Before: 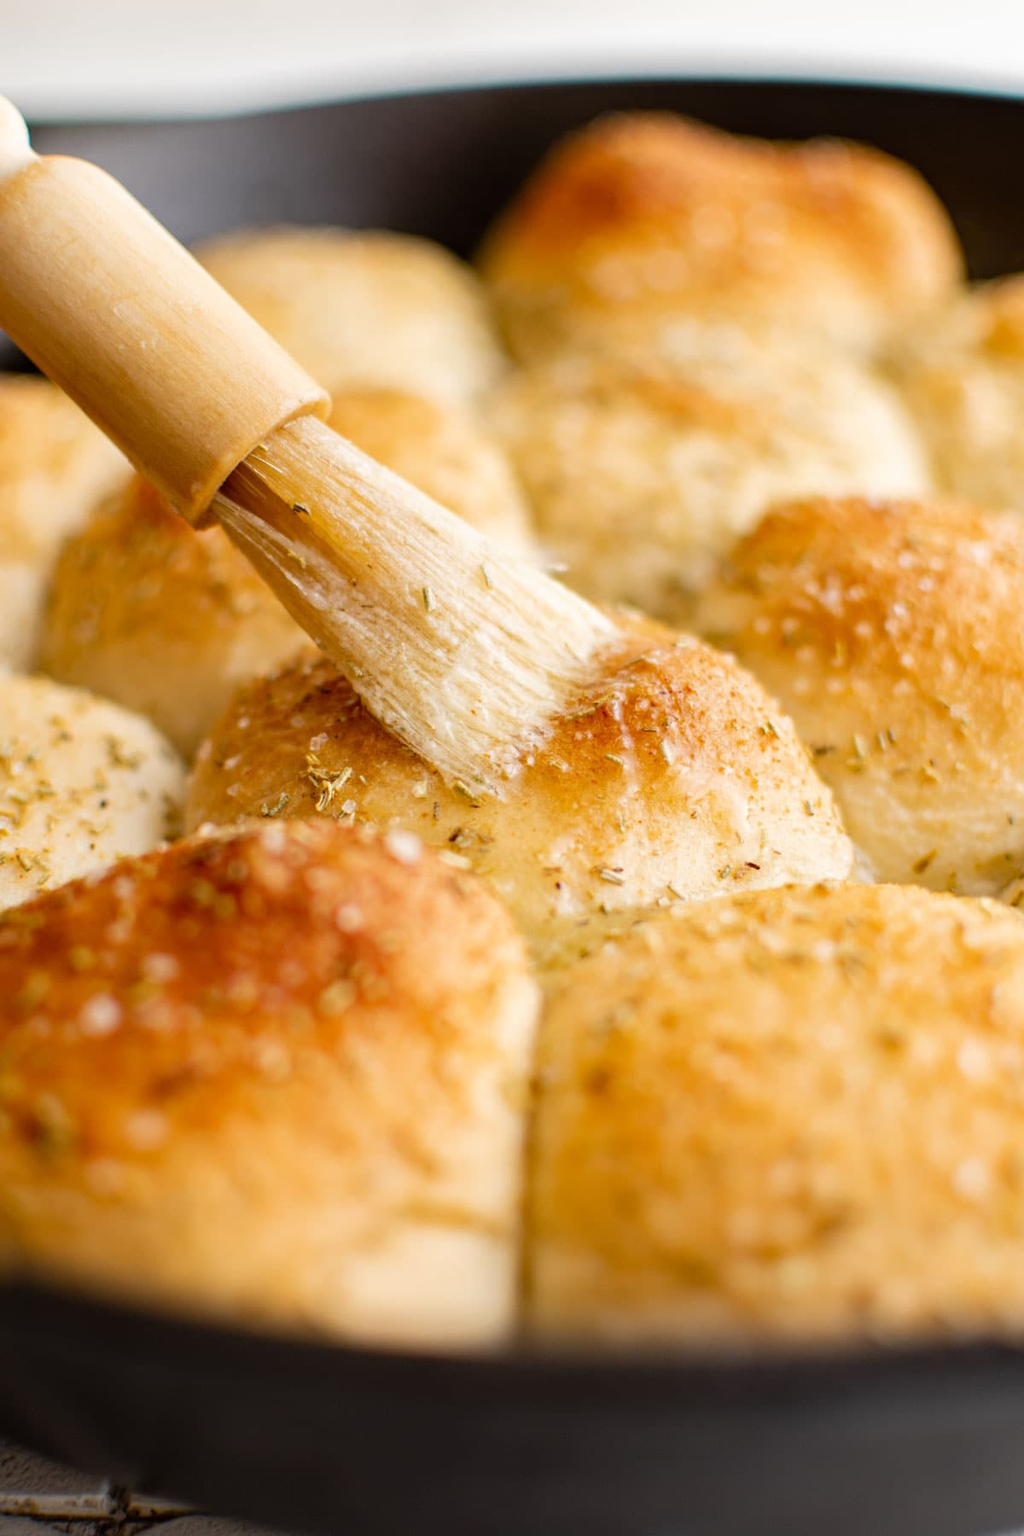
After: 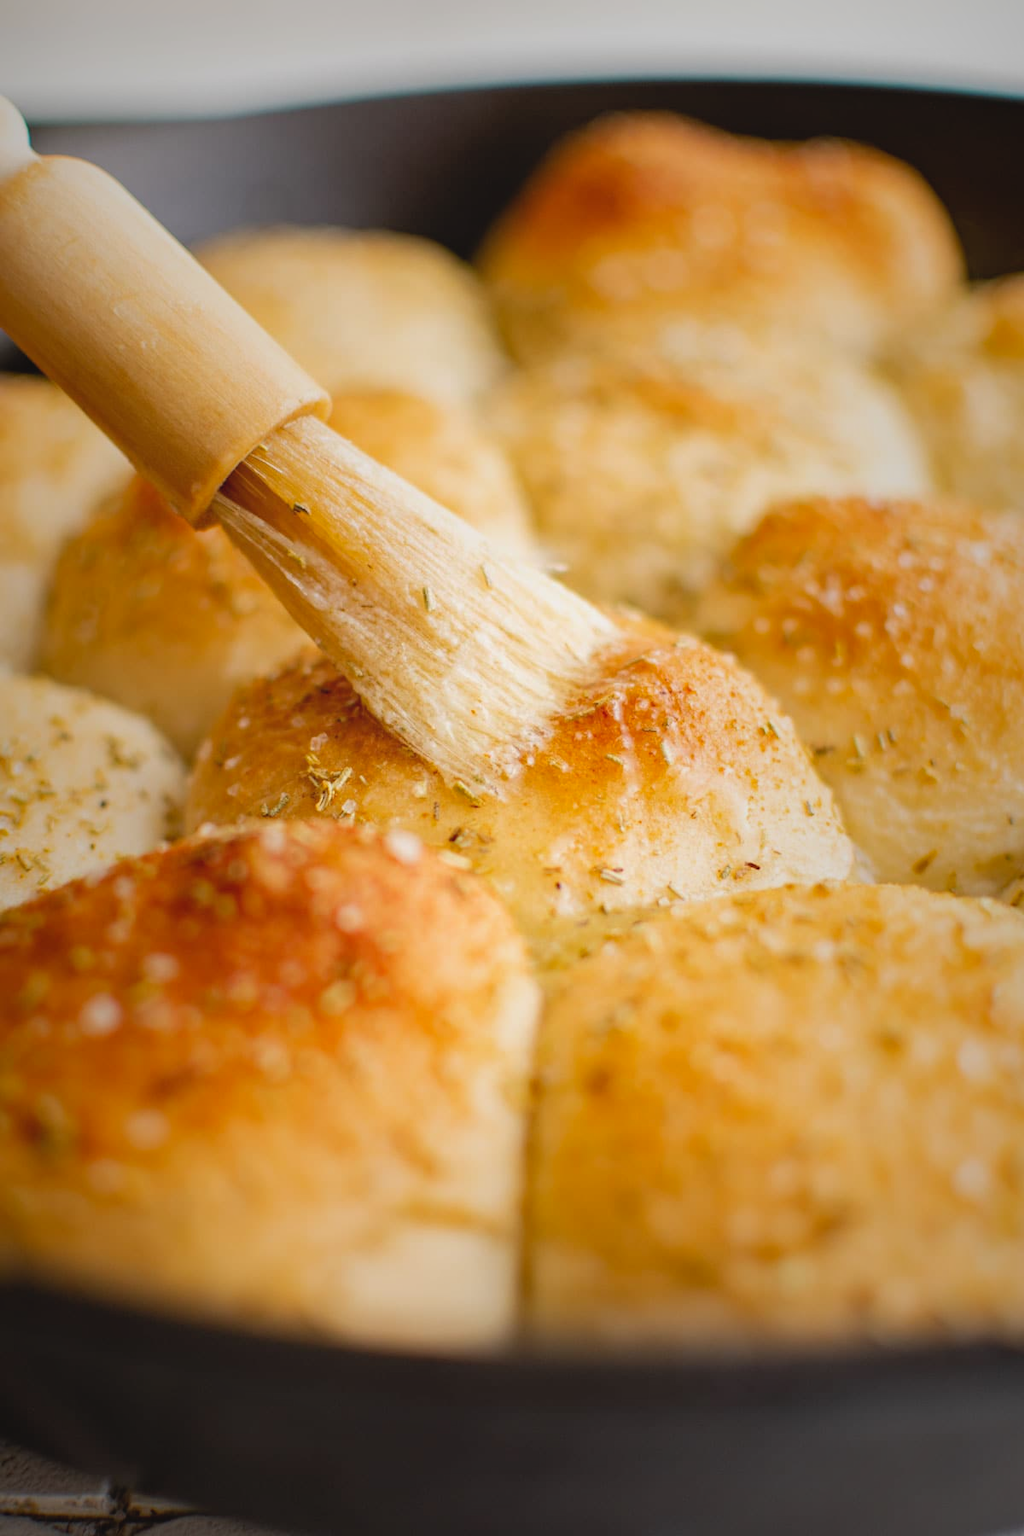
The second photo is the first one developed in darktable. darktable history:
vignetting: fall-off start 18.44%, fall-off radius 136.76%, brightness -0.592, saturation 0, width/height ratio 0.623, shape 0.582, unbound false
color zones: curves: ch0 [(0, 0.5) (0.143, 0.5) (0.286, 0.5) (0.429, 0.5) (0.571, 0.5) (0.714, 0.476) (0.857, 0.5) (1, 0.5)]; ch2 [(0, 0.5) (0.143, 0.5) (0.286, 0.5) (0.429, 0.5) (0.571, 0.5) (0.714, 0.487) (0.857, 0.5) (1, 0.5)]
contrast brightness saturation: contrast -0.1, brightness 0.05, saturation 0.075
